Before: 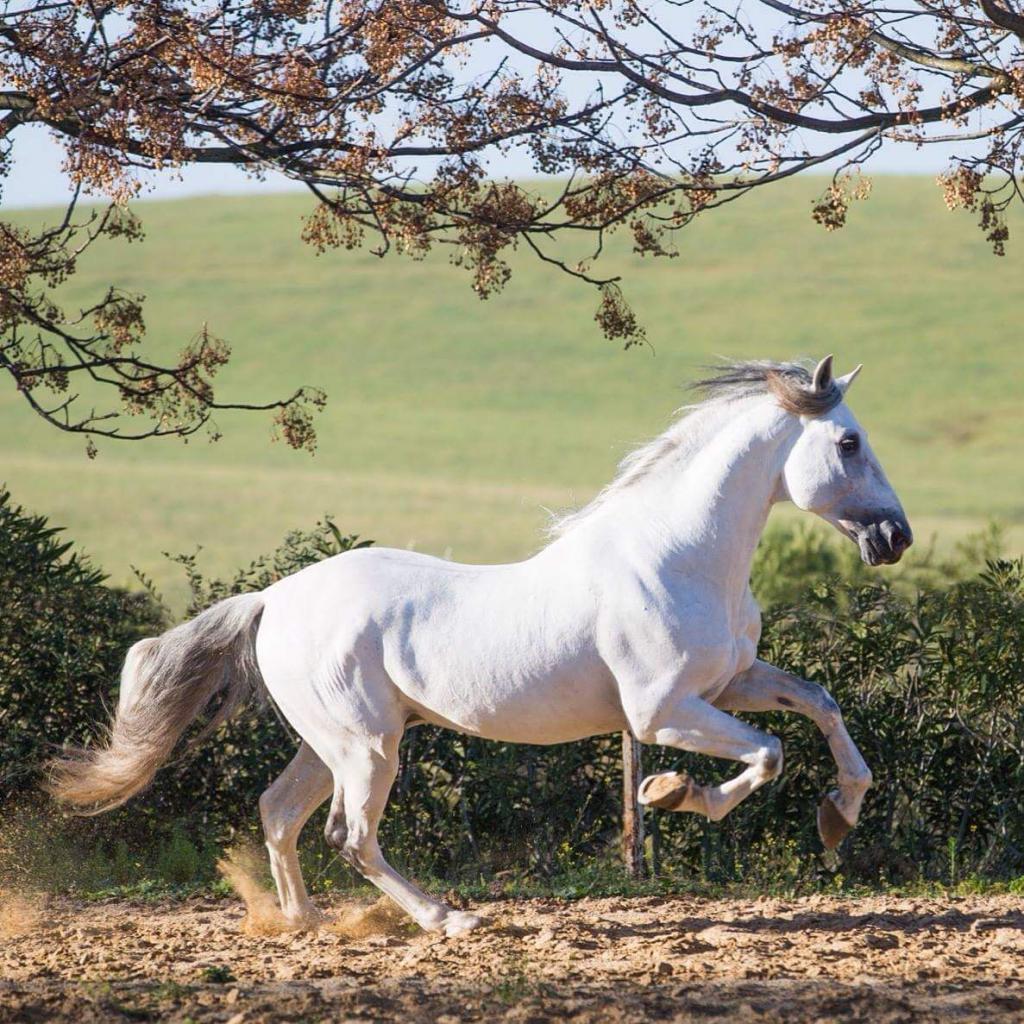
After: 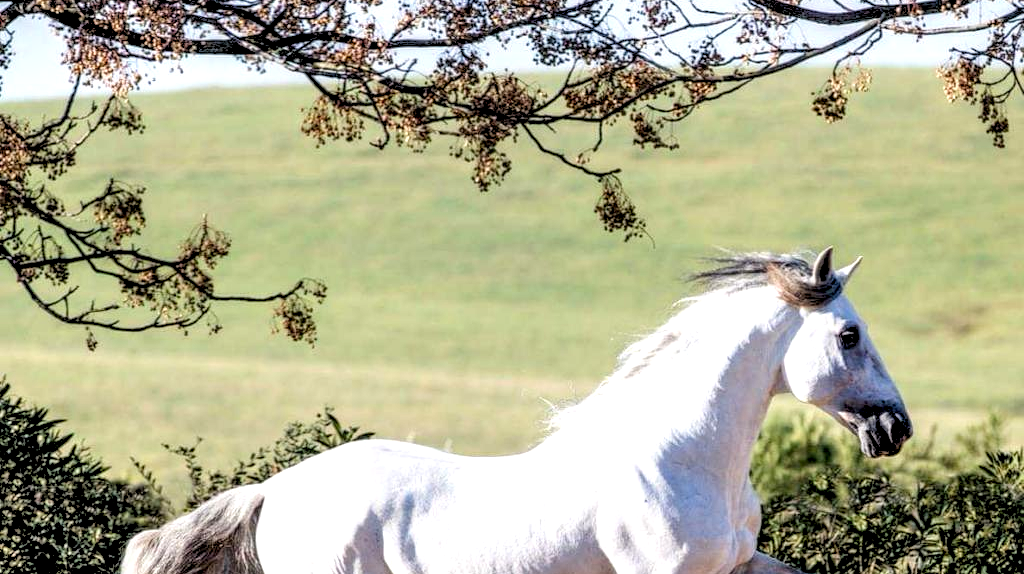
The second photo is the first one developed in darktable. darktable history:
local contrast: detail 203%
crop and rotate: top 10.605%, bottom 33.274%
rgb levels: levels [[0.027, 0.429, 0.996], [0, 0.5, 1], [0, 0.5, 1]]
